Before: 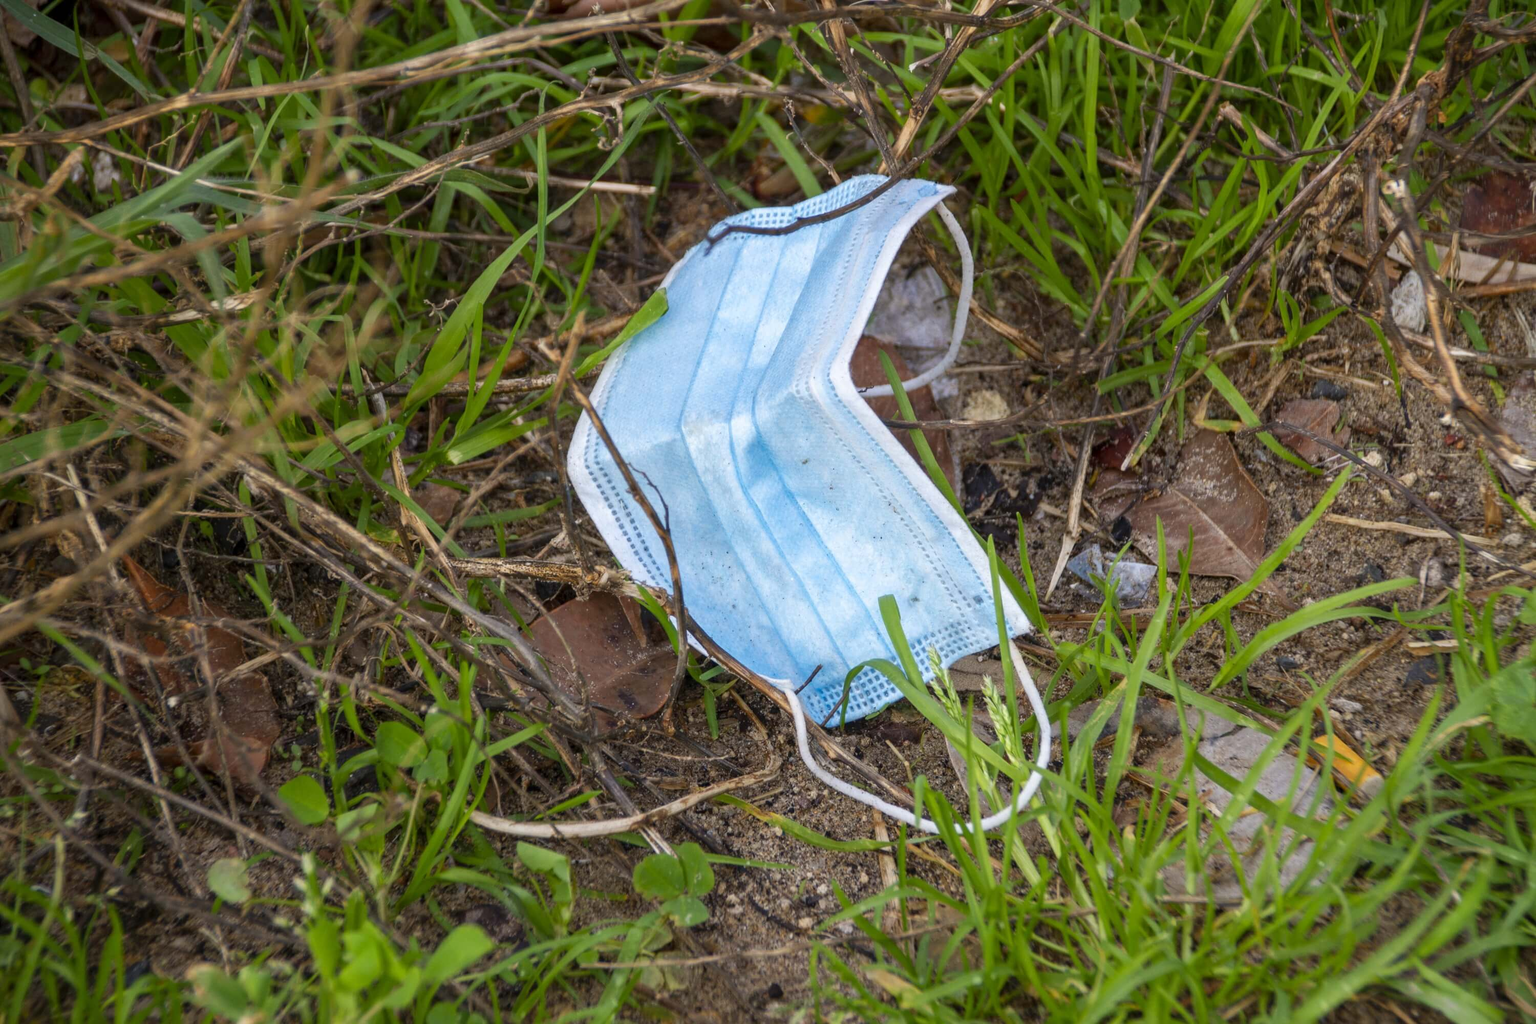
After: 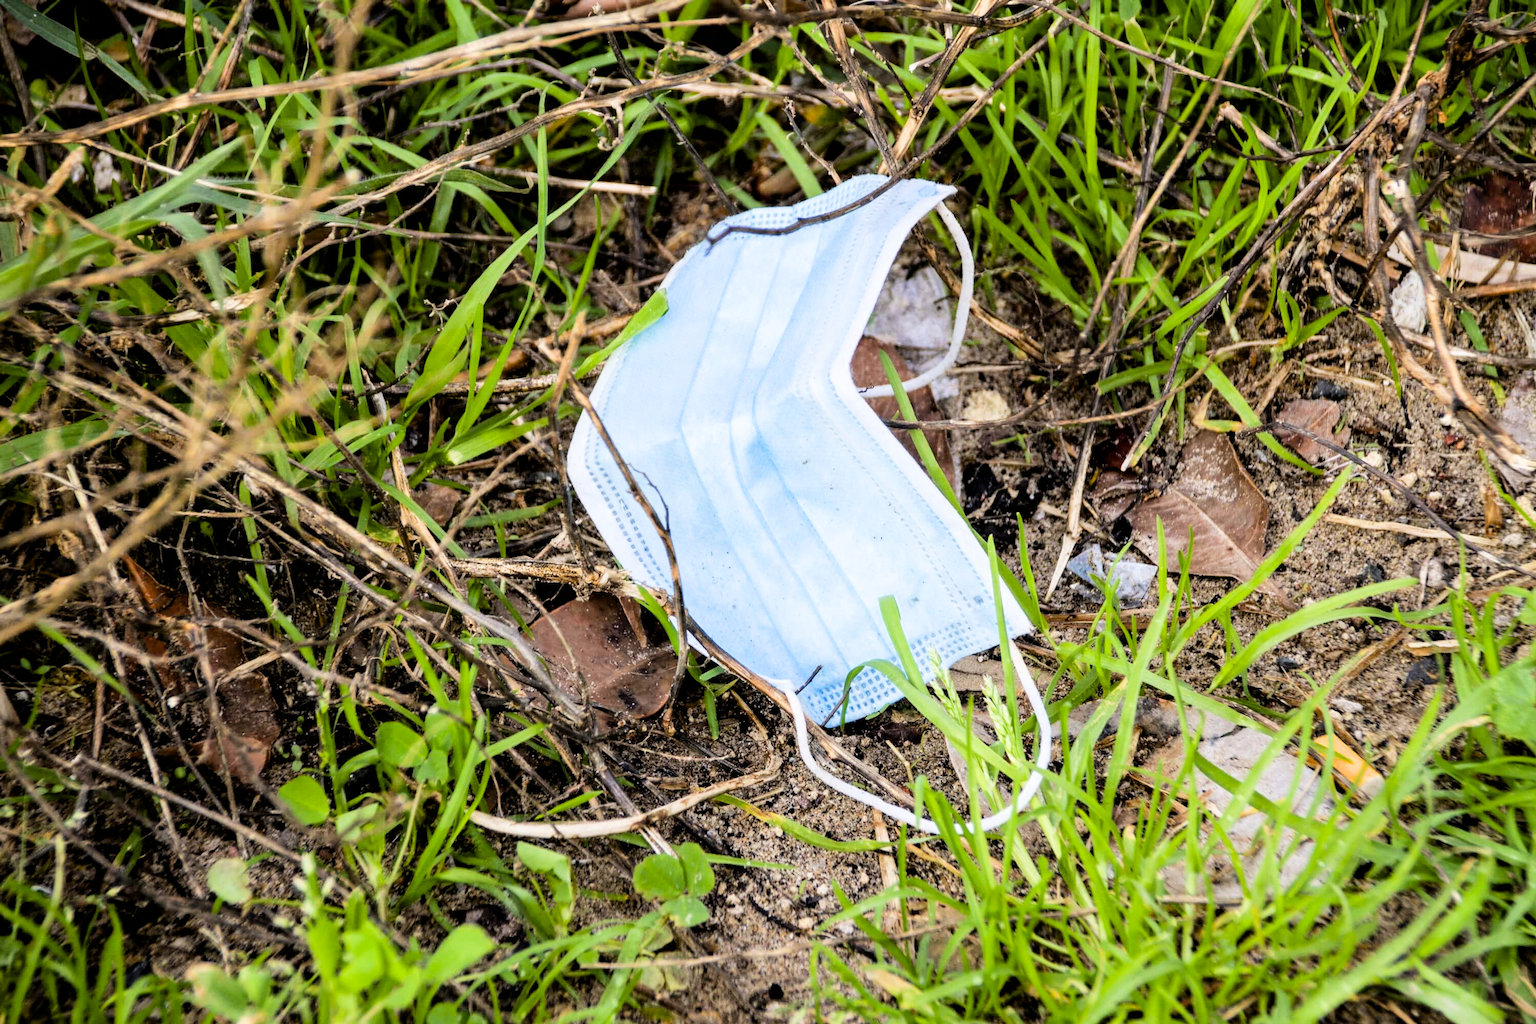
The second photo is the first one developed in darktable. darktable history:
tone equalizer: -8 EV -0.417 EV, -7 EV -0.389 EV, -6 EV -0.333 EV, -5 EV -0.222 EV, -3 EV 0.222 EV, -2 EV 0.333 EV, -1 EV 0.389 EV, +0 EV 0.417 EV, edges refinement/feathering 500, mask exposure compensation -1.57 EV, preserve details no
exposure: black level correction 0.008, exposure 0.979 EV, compensate highlight preservation false
filmic rgb: black relative exposure -5 EV, hardness 2.88, contrast 1.3, highlights saturation mix -10%
